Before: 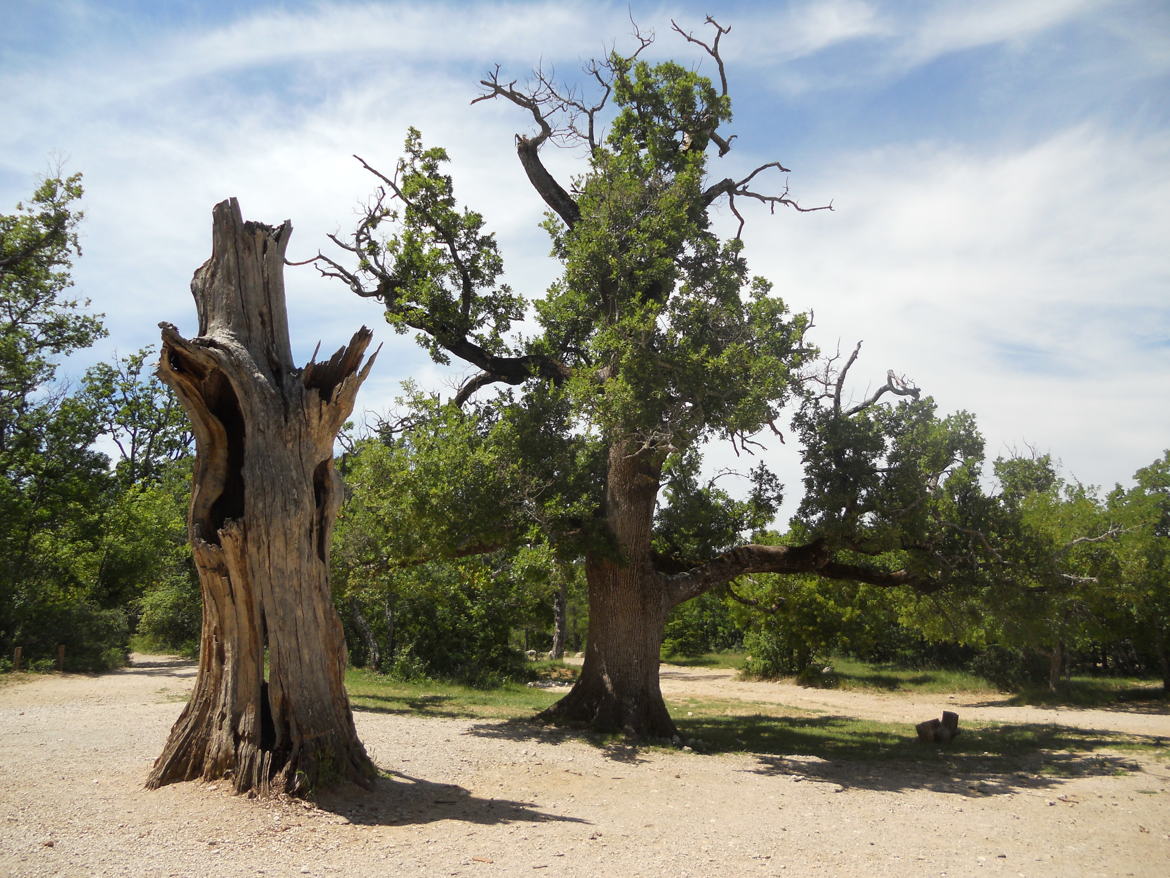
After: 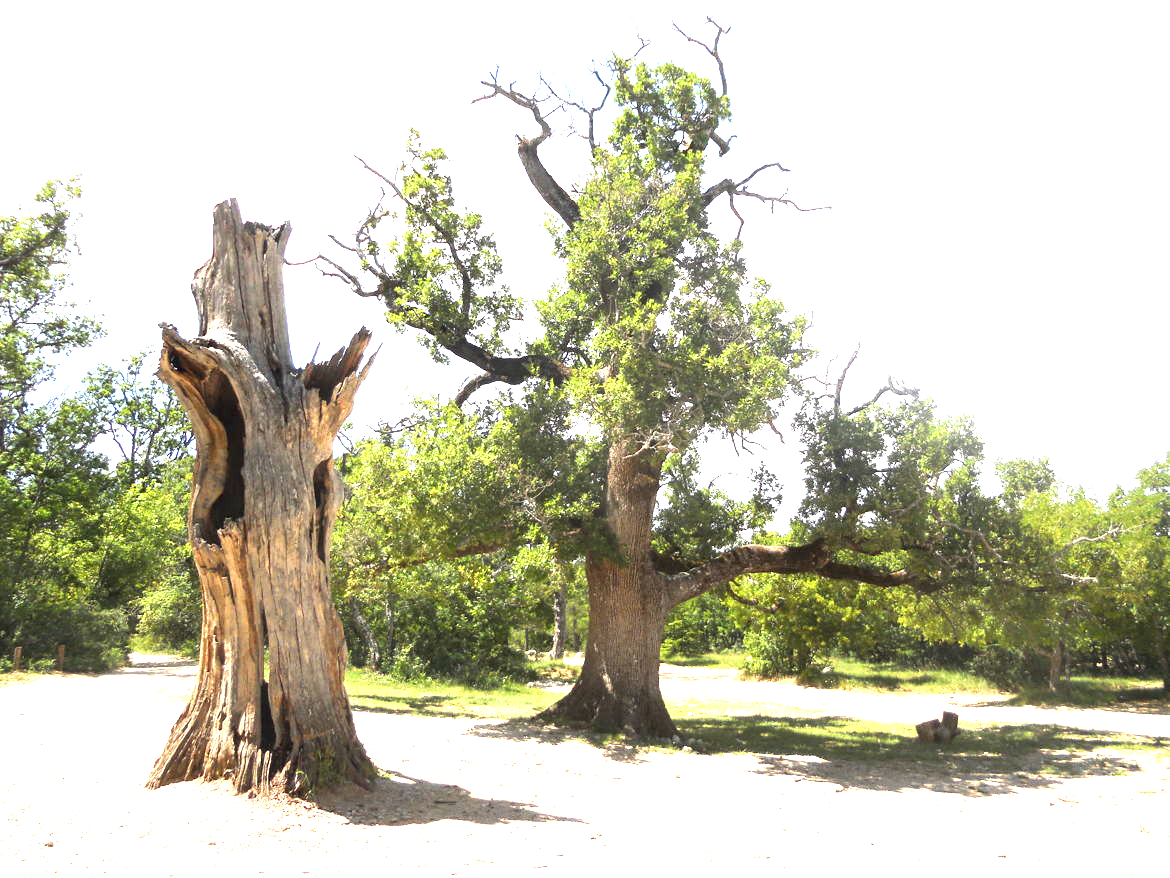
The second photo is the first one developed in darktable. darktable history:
exposure: exposure 2.184 EV, compensate exposure bias true, compensate highlight preservation false
